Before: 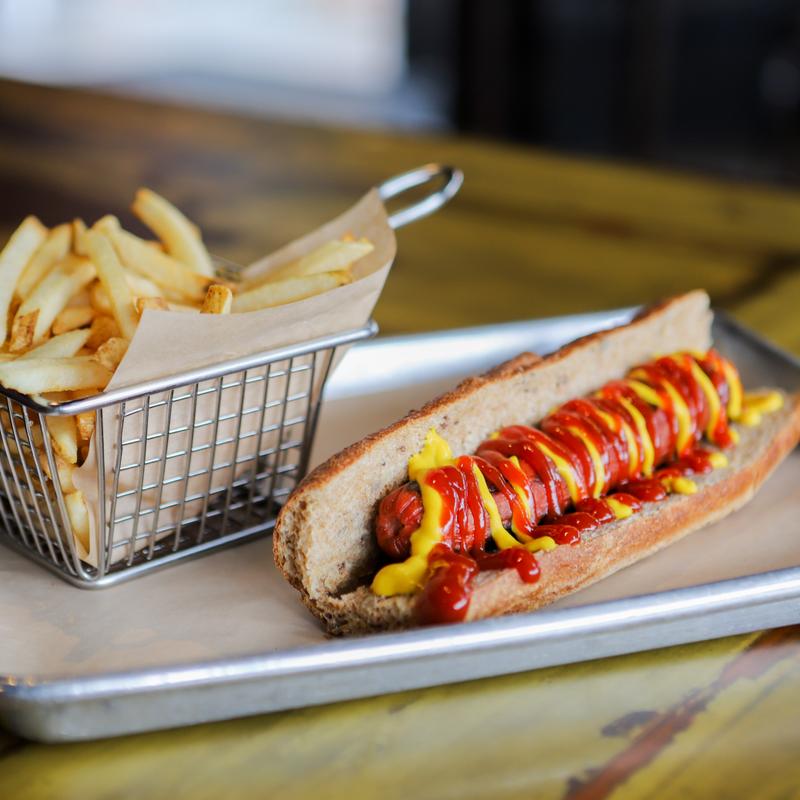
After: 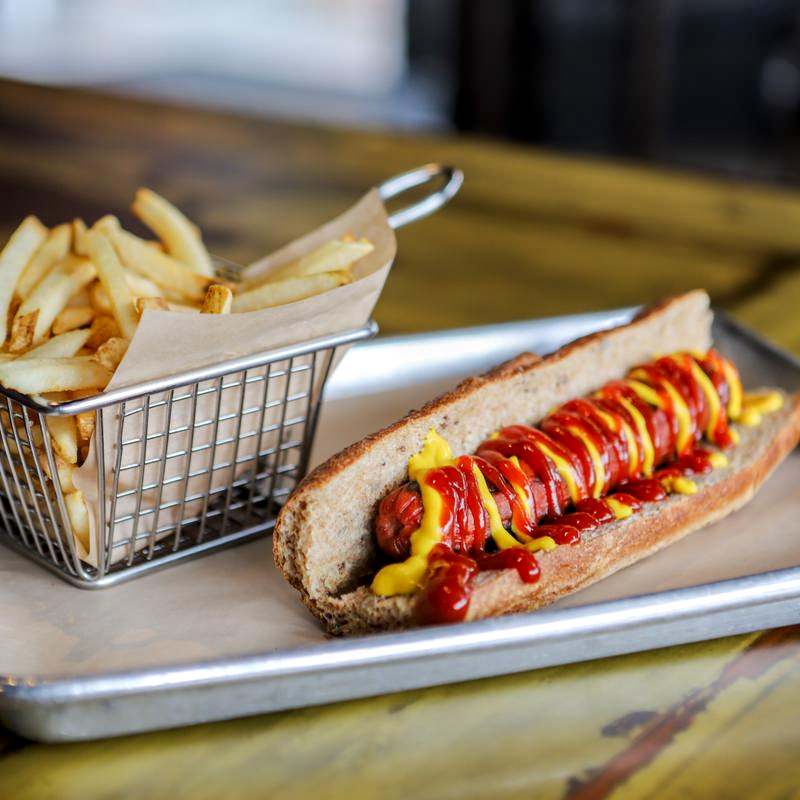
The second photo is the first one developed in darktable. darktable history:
local contrast: detail 130%
white balance: emerald 1
shadows and highlights: low approximation 0.01, soften with gaussian
